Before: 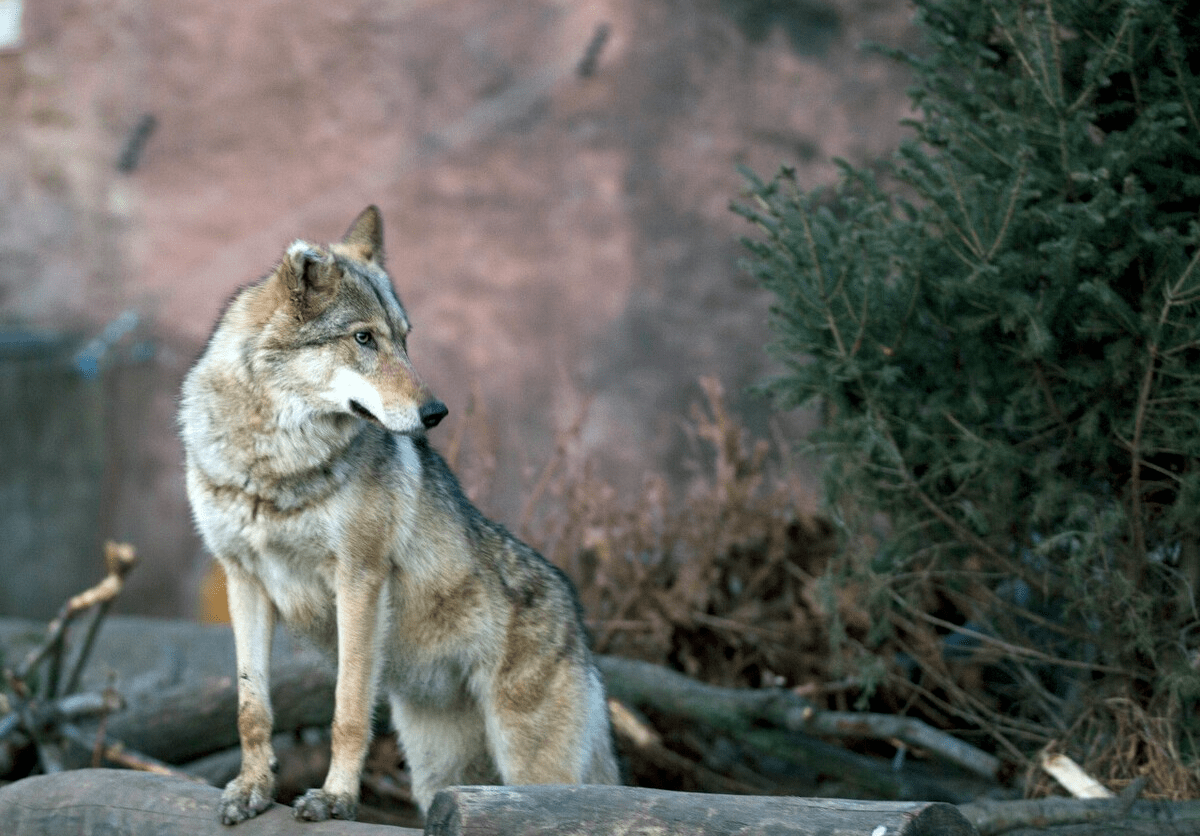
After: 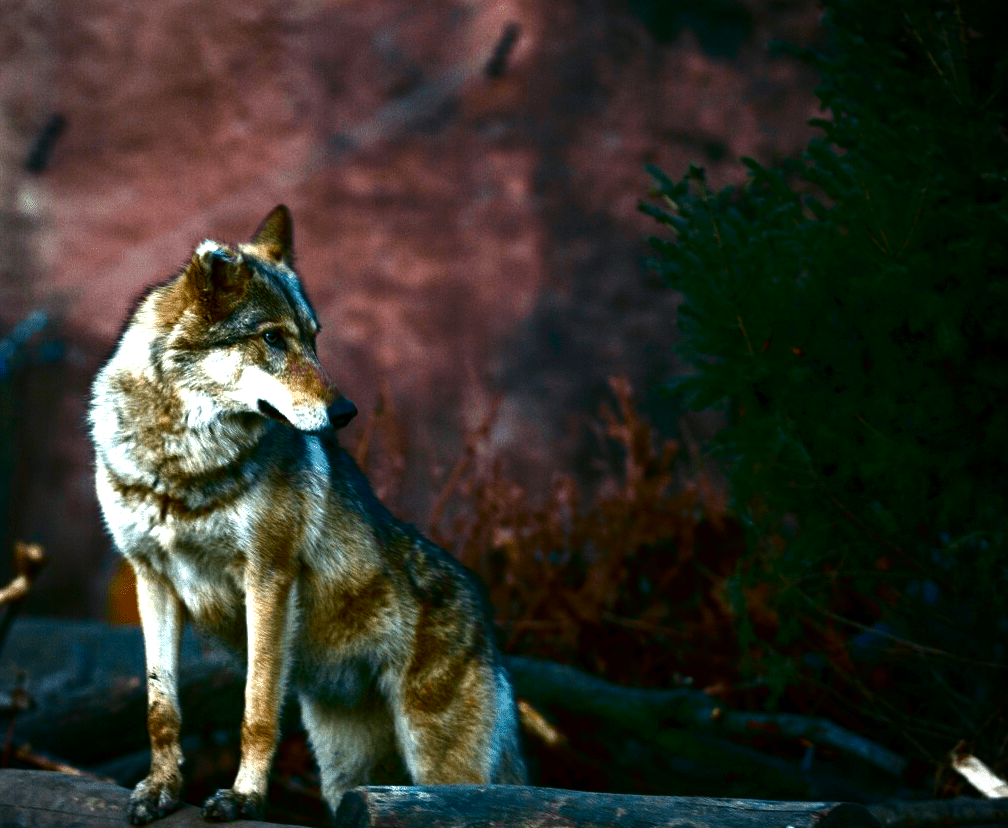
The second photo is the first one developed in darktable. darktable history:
crop: left 7.598%, right 7.873%
contrast brightness saturation: brightness -1, saturation 1
exposure: black level correction 0, exposure 0.5 EV, compensate highlight preservation false
vignetting: fall-off radius 60.92%
